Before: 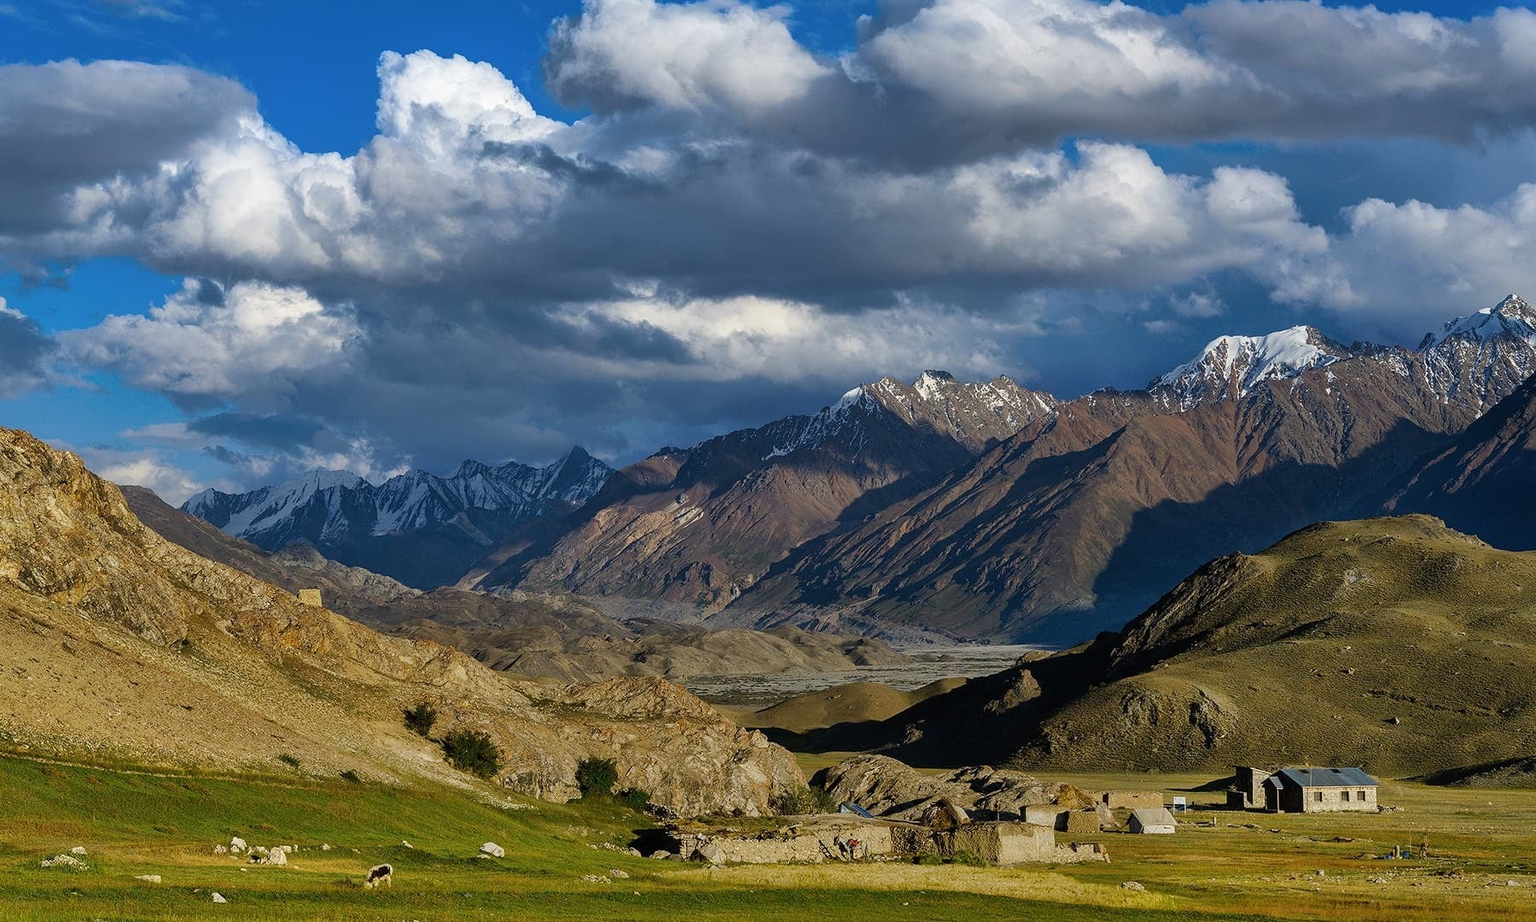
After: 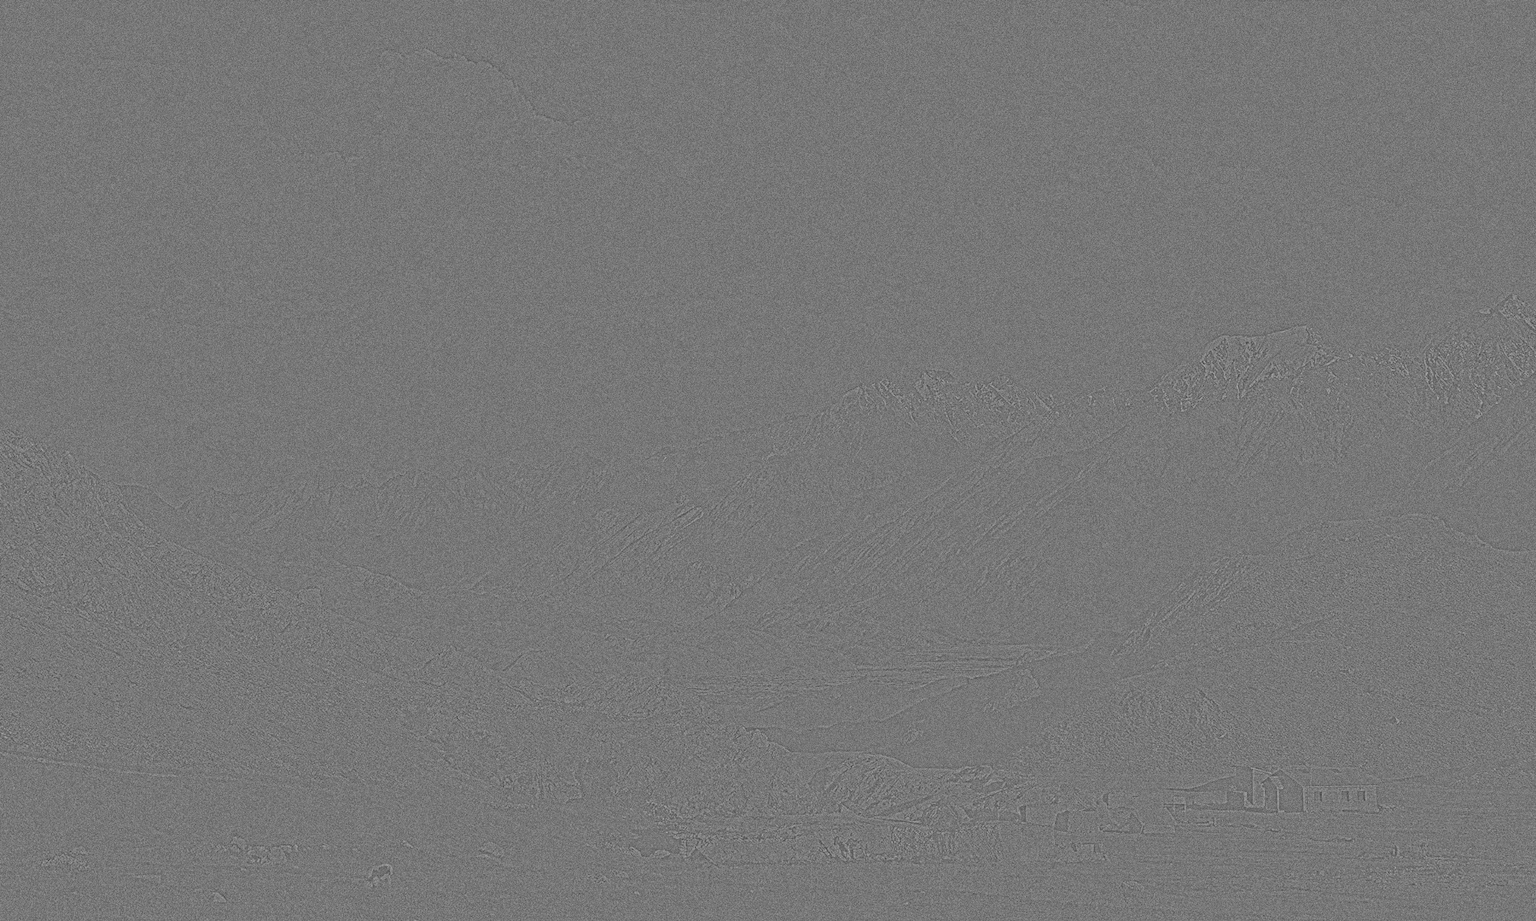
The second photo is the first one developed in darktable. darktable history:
grain: coarseness 0.09 ISO, strength 40%
highpass: sharpness 6%, contrast boost 7.63%
